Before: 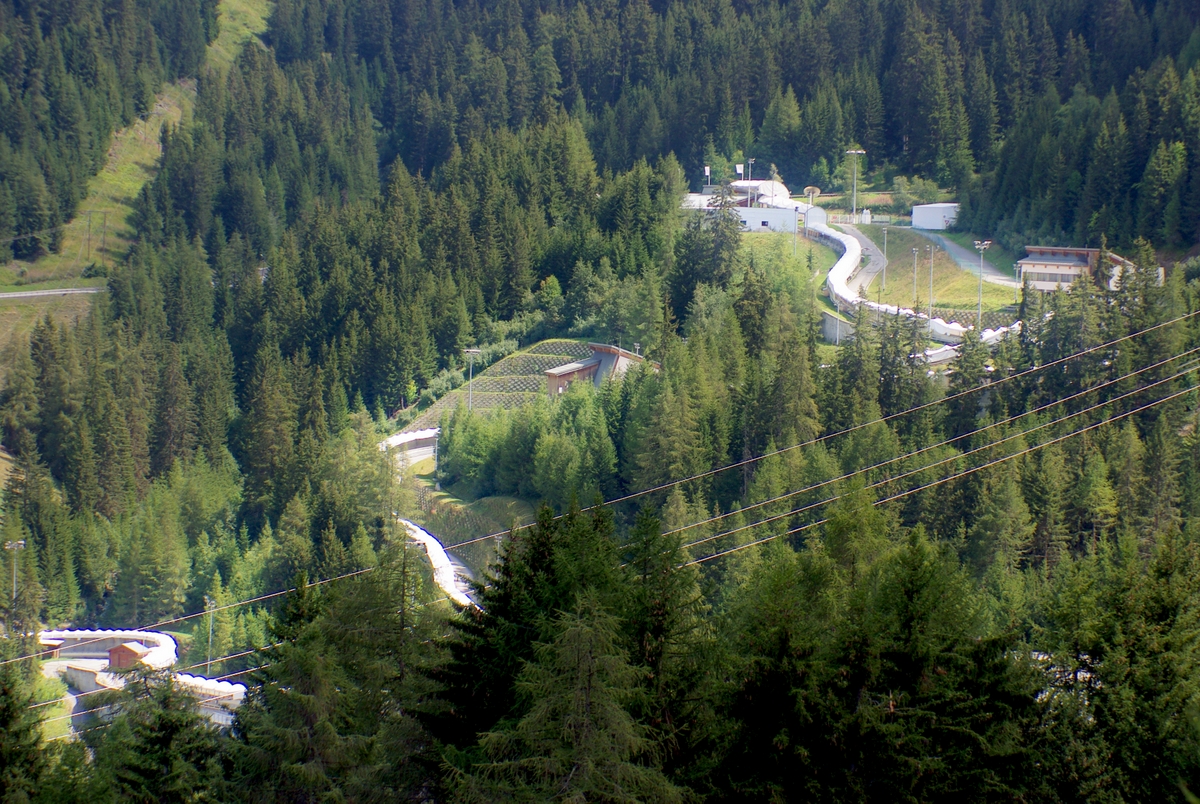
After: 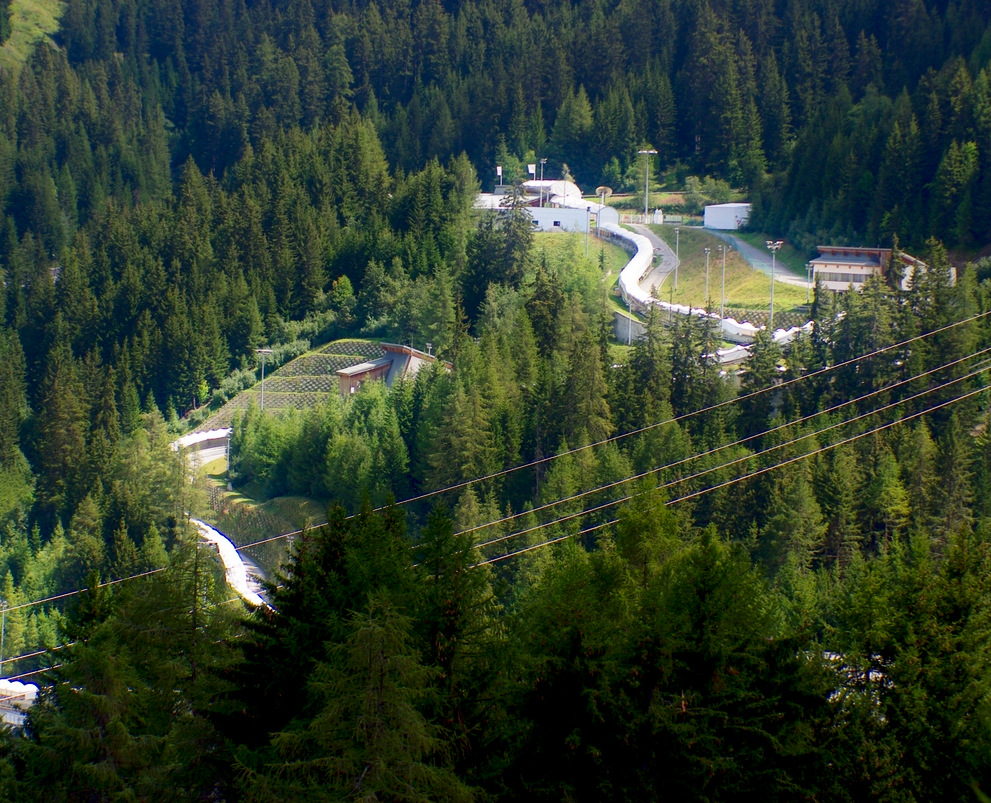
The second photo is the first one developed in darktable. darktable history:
crop: left 17.384%, bottom 0.021%
contrast brightness saturation: contrast 0.117, brightness -0.116, saturation 0.195
